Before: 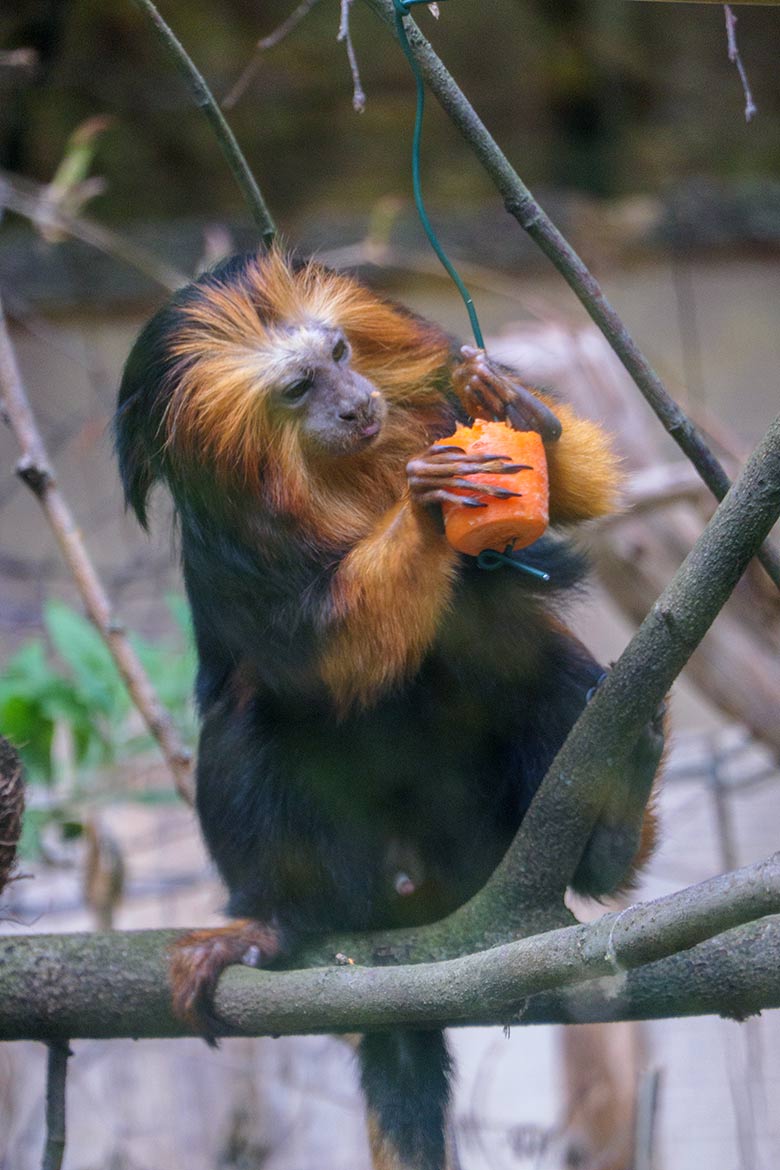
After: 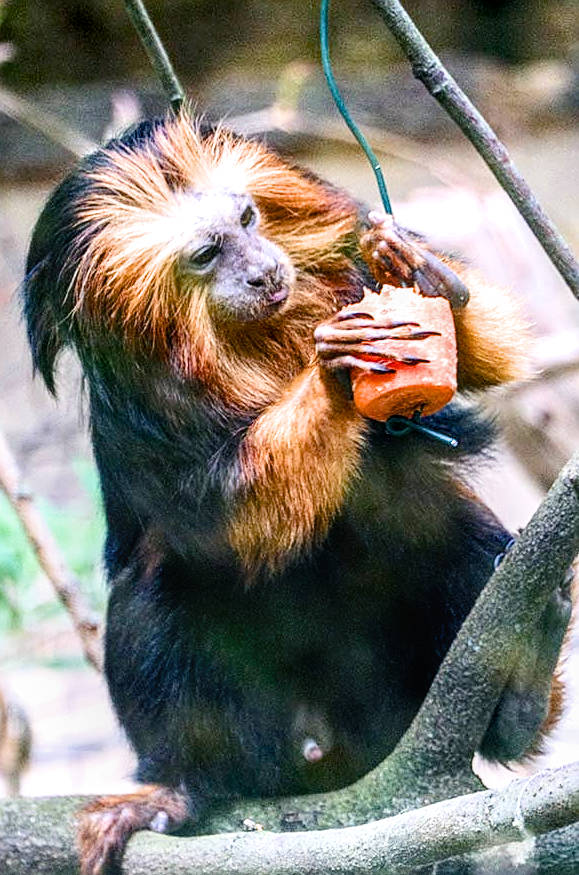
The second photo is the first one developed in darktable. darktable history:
crop and rotate: left 11.887%, top 11.457%, right 13.824%, bottom 13.737%
filmic rgb: black relative exposure -8.08 EV, white relative exposure 3 EV, threshold 5.96 EV, hardness 5.4, contrast 1.261, enable highlight reconstruction true
sharpen: on, module defaults
local contrast: on, module defaults
exposure: exposure 1.07 EV, compensate highlight preservation false
color balance rgb: linear chroma grading › shadows -1.884%, linear chroma grading › highlights -14.627%, linear chroma grading › global chroma -9.618%, linear chroma grading › mid-tones -9.899%, perceptual saturation grading › global saturation 35.14%, perceptual saturation grading › highlights -25.583%, perceptual saturation grading › shadows 49.366%, perceptual brilliance grading › highlights 20.092%, perceptual brilliance grading › mid-tones 19.906%, perceptual brilliance grading › shadows -20.183%, saturation formula JzAzBz (2021)
